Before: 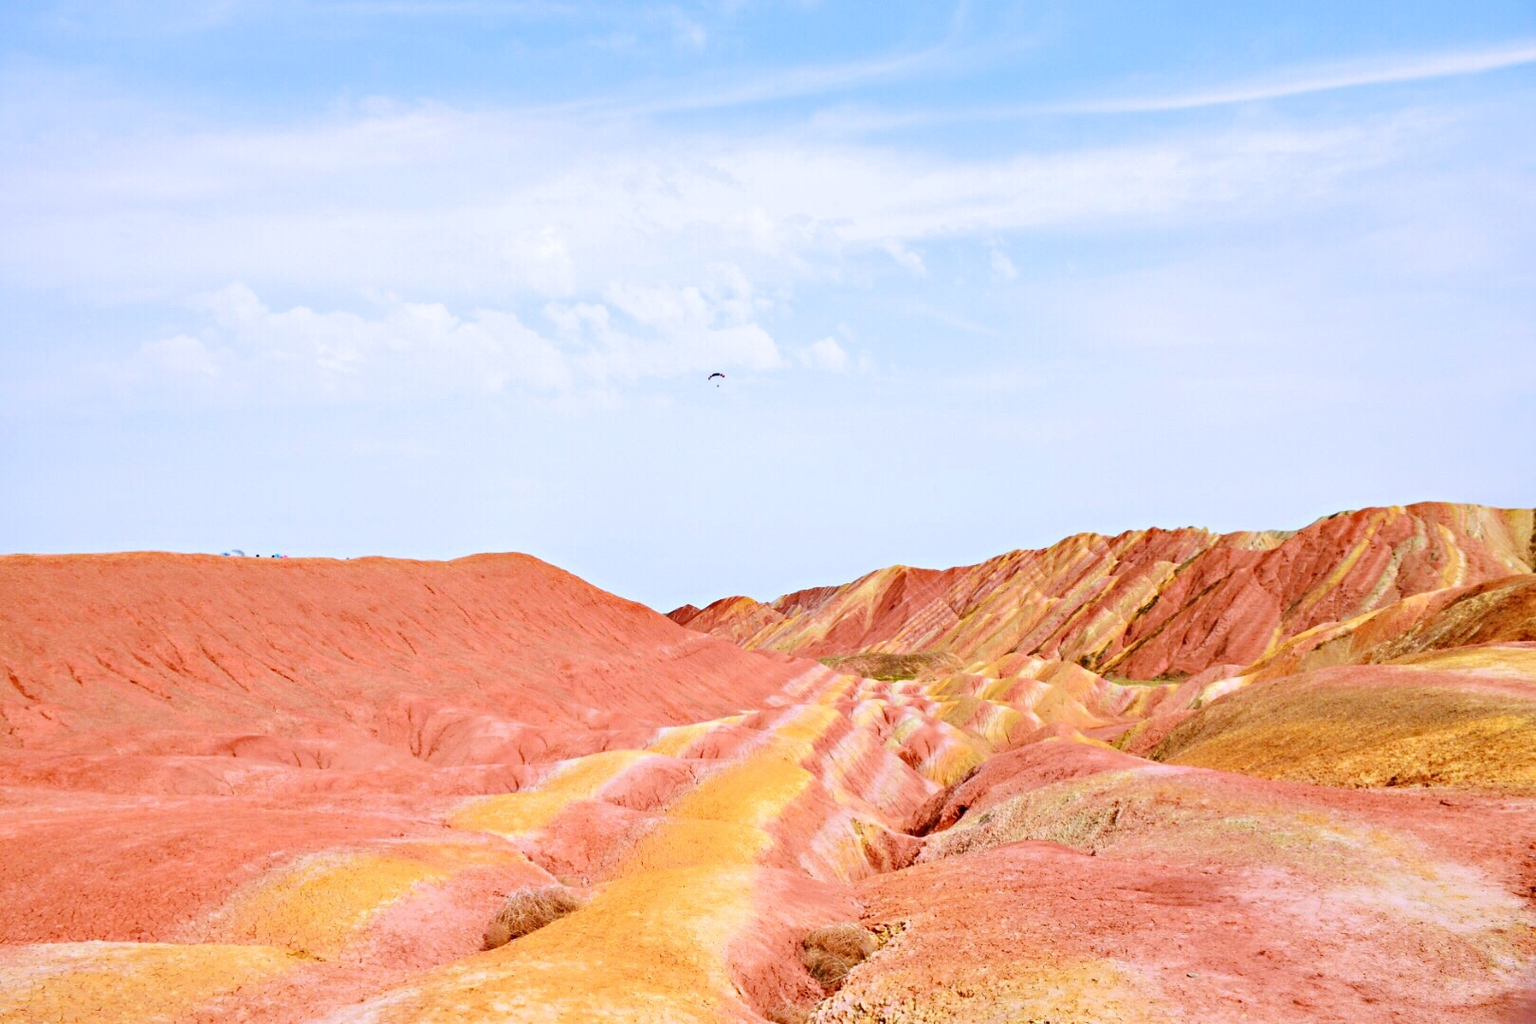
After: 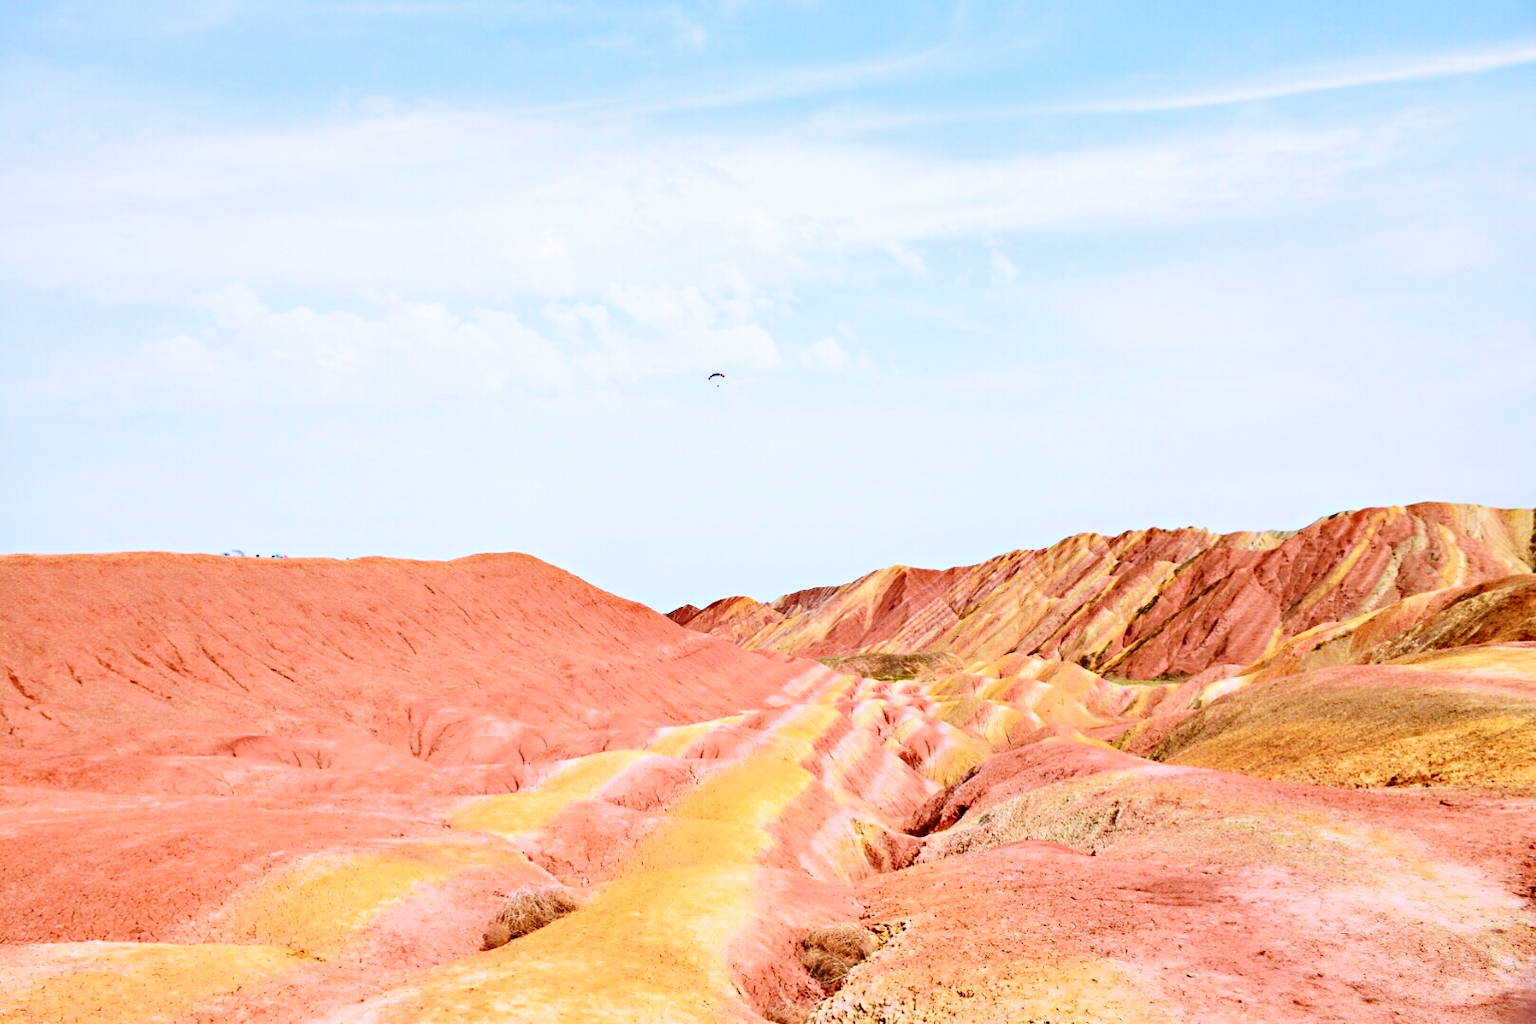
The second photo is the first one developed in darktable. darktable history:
contrast brightness saturation: contrast 0.223
